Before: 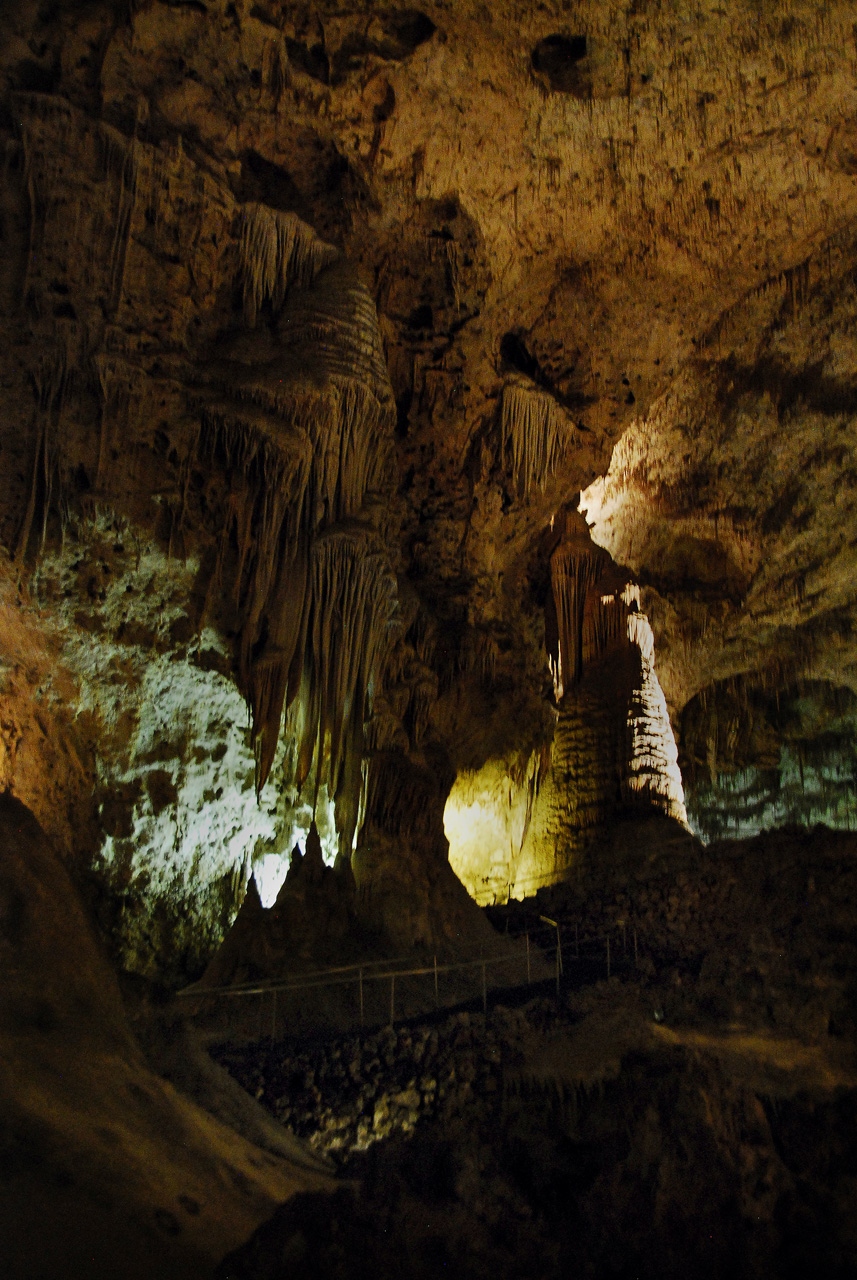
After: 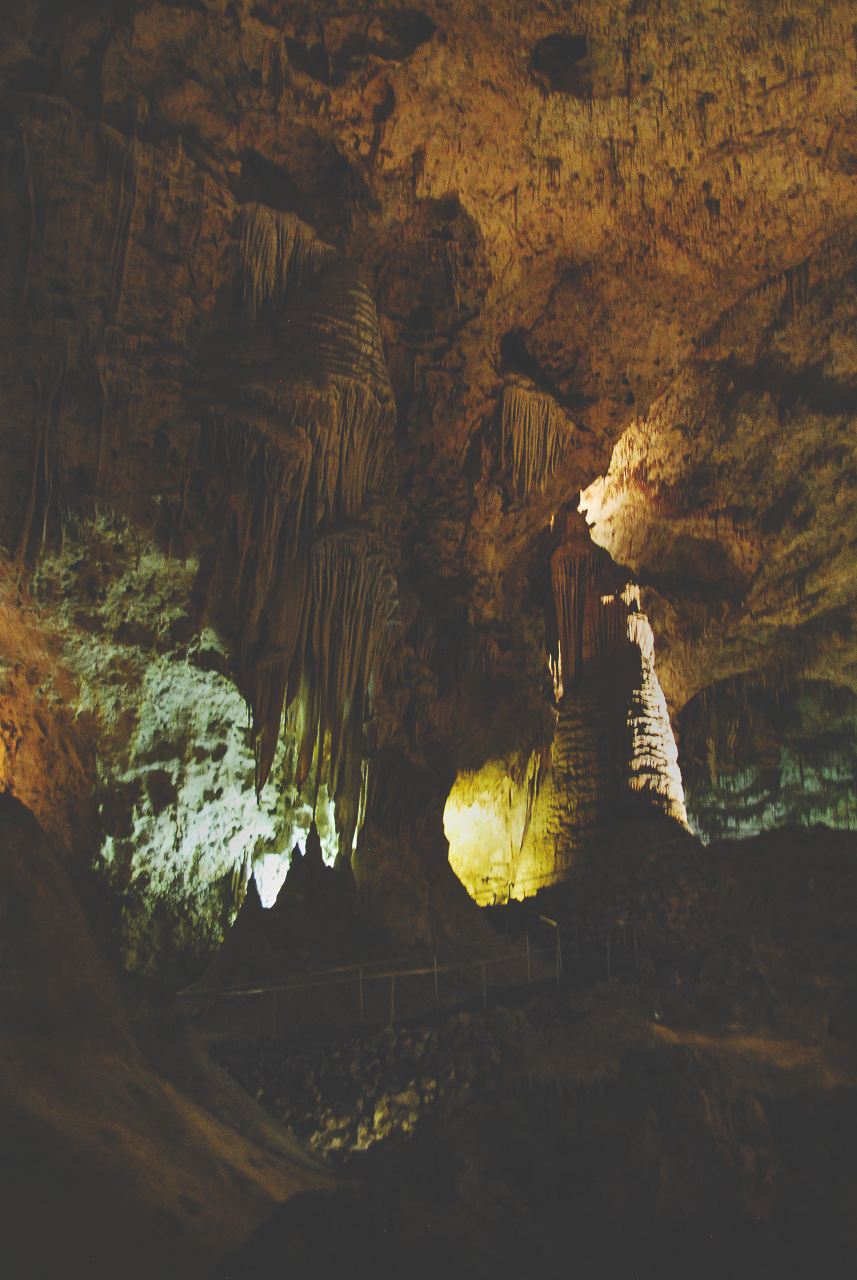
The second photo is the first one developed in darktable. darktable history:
shadows and highlights: radius 127.82, shadows 21.13, highlights -21.6, low approximation 0.01
exposure: black level correction -0.041, exposure 0.065 EV, compensate highlight preservation false
contrast brightness saturation: contrast 0.159, saturation 0.311
